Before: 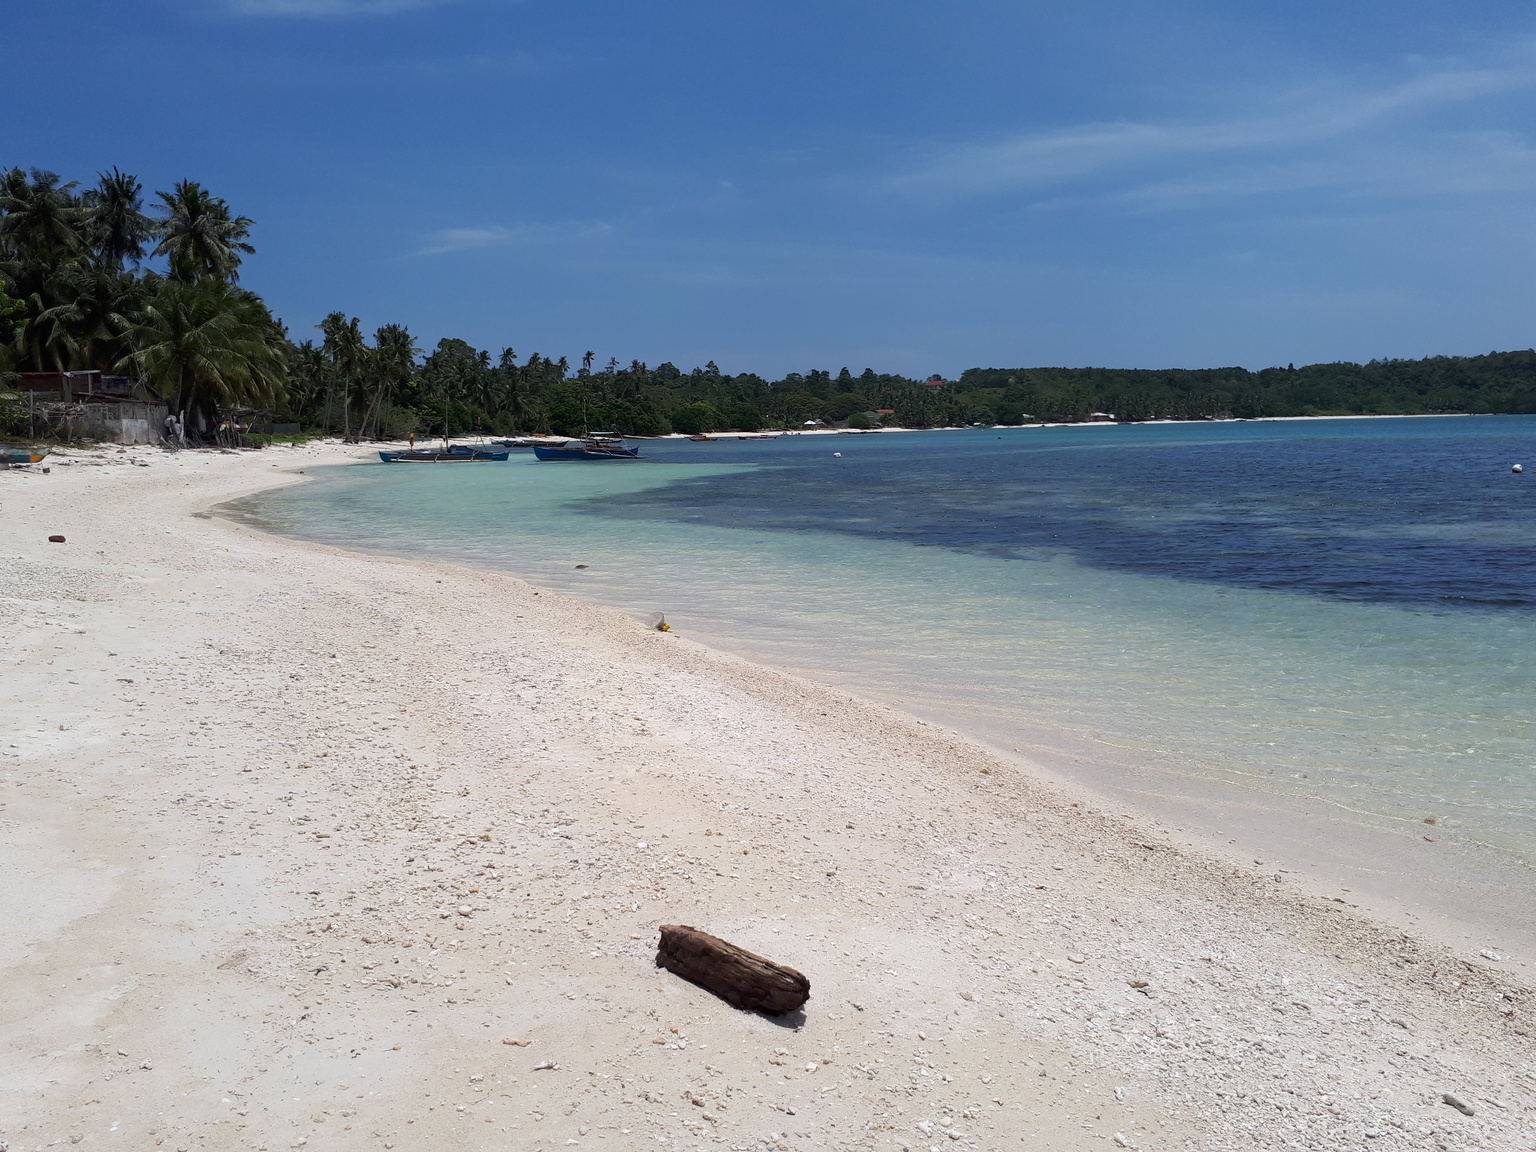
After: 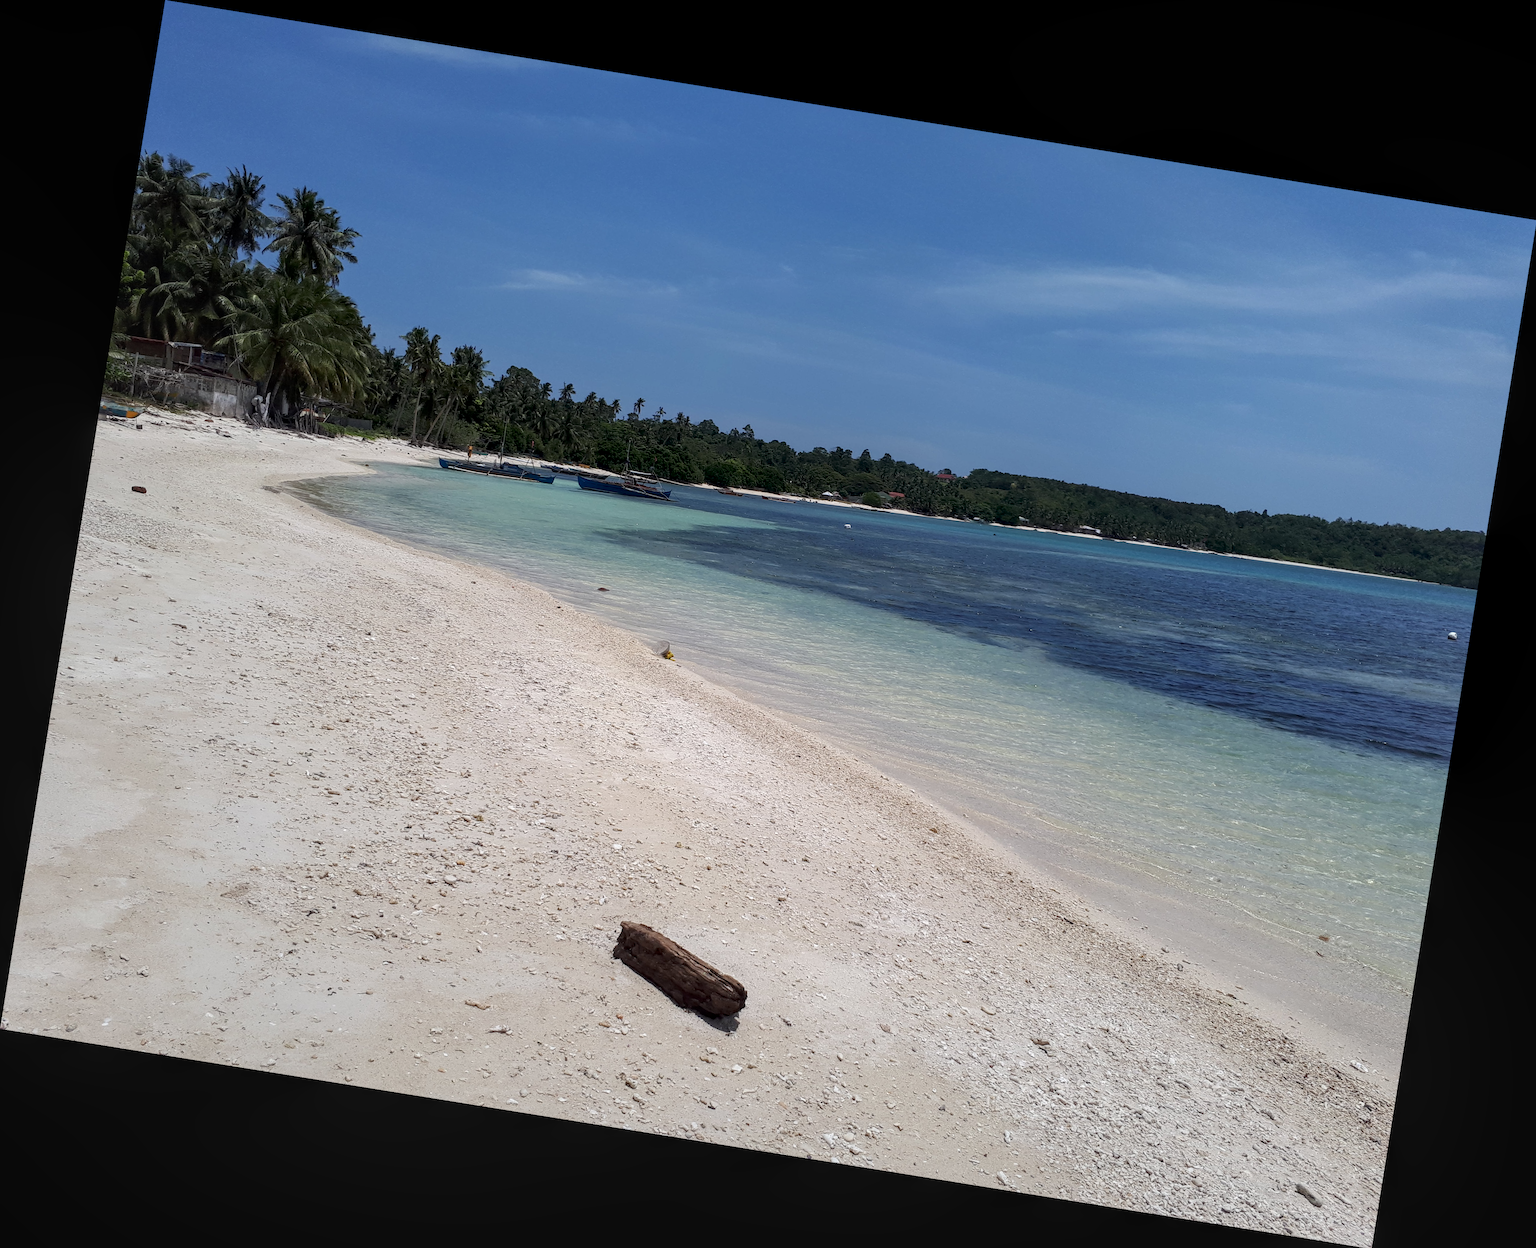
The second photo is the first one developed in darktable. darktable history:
rotate and perspective: rotation 9.12°, automatic cropping off
local contrast: highlights 55%, shadows 52%, detail 130%, midtone range 0.452
